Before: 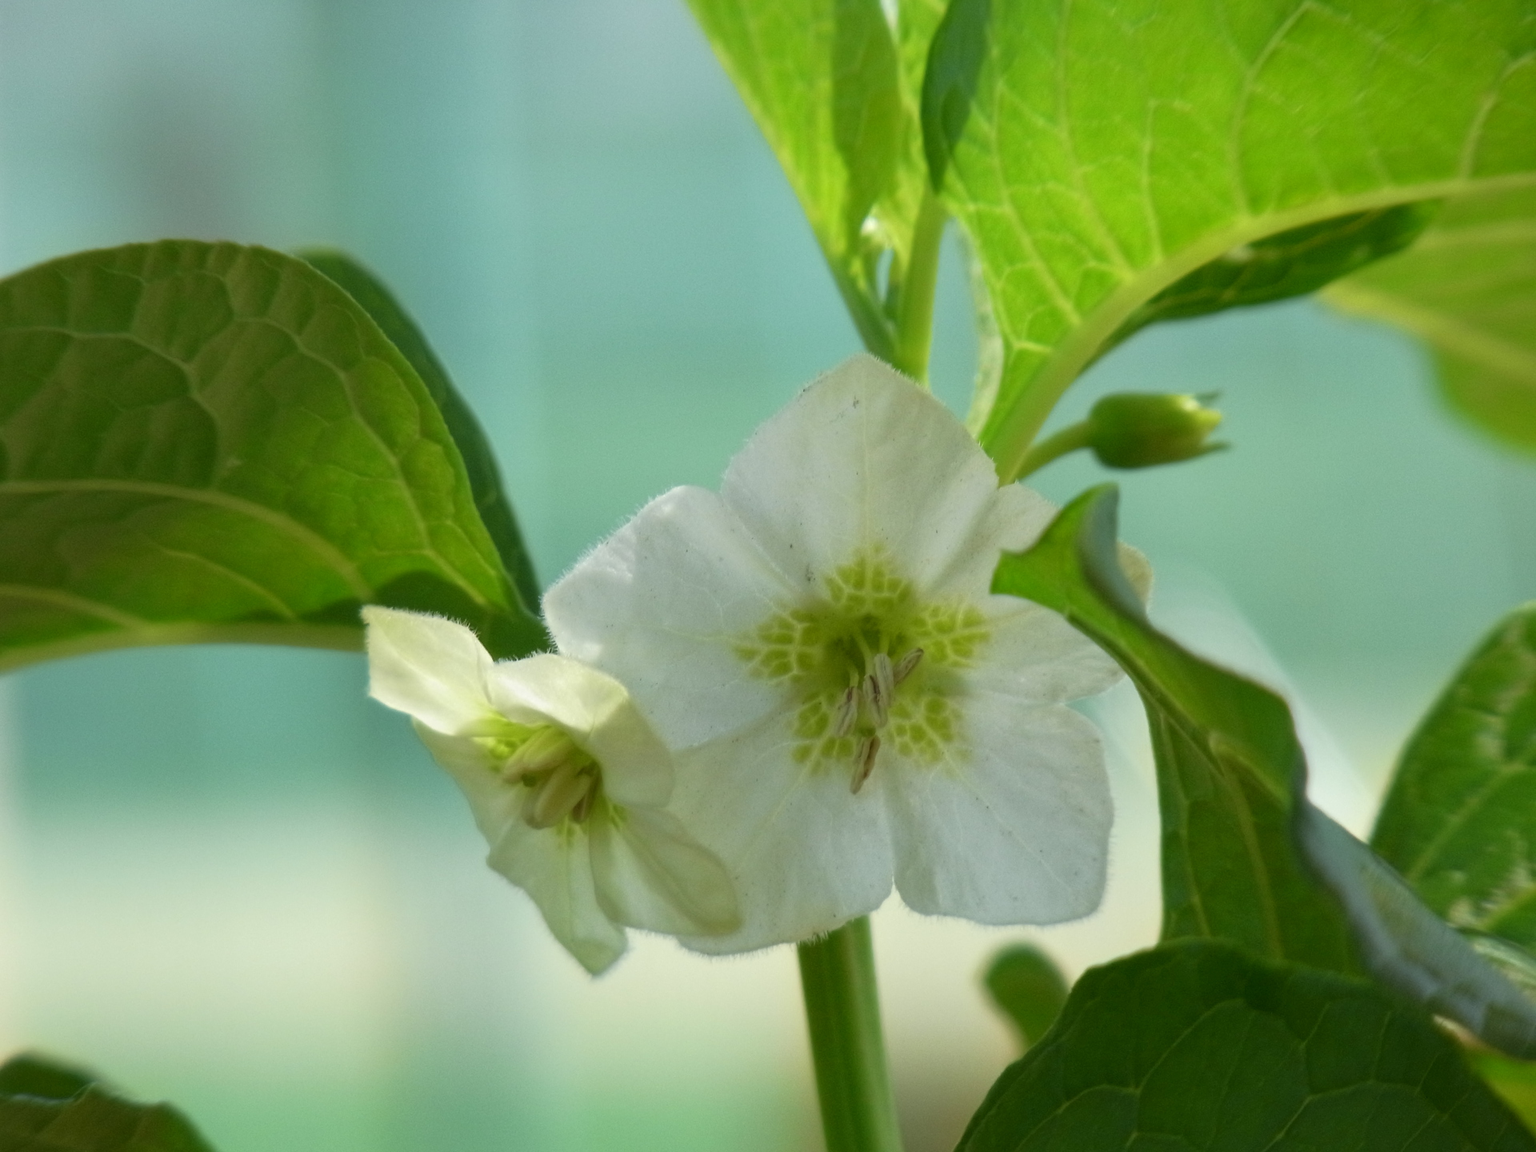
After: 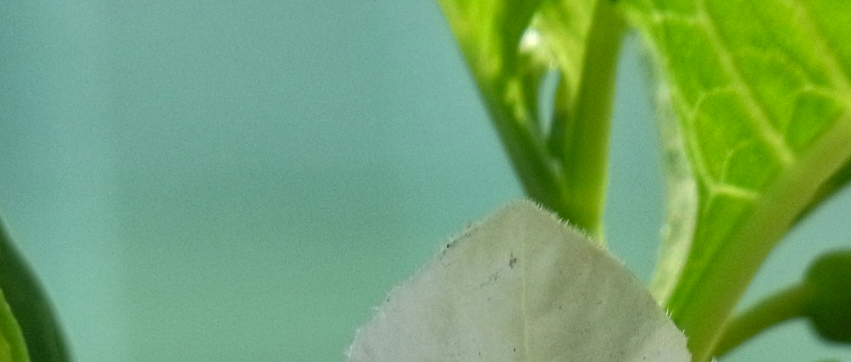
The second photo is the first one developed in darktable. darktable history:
crop: left 29.024%, top 16.865%, right 26.629%, bottom 57.947%
local contrast: on, module defaults
shadows and highlights: shadows 43.81, white point adjustment -1.28, shadows color adjustment 97.68%, soften with gaussian
sharpen: amount 0.203
levels: levels [0.026, 0.507, 0.987]
